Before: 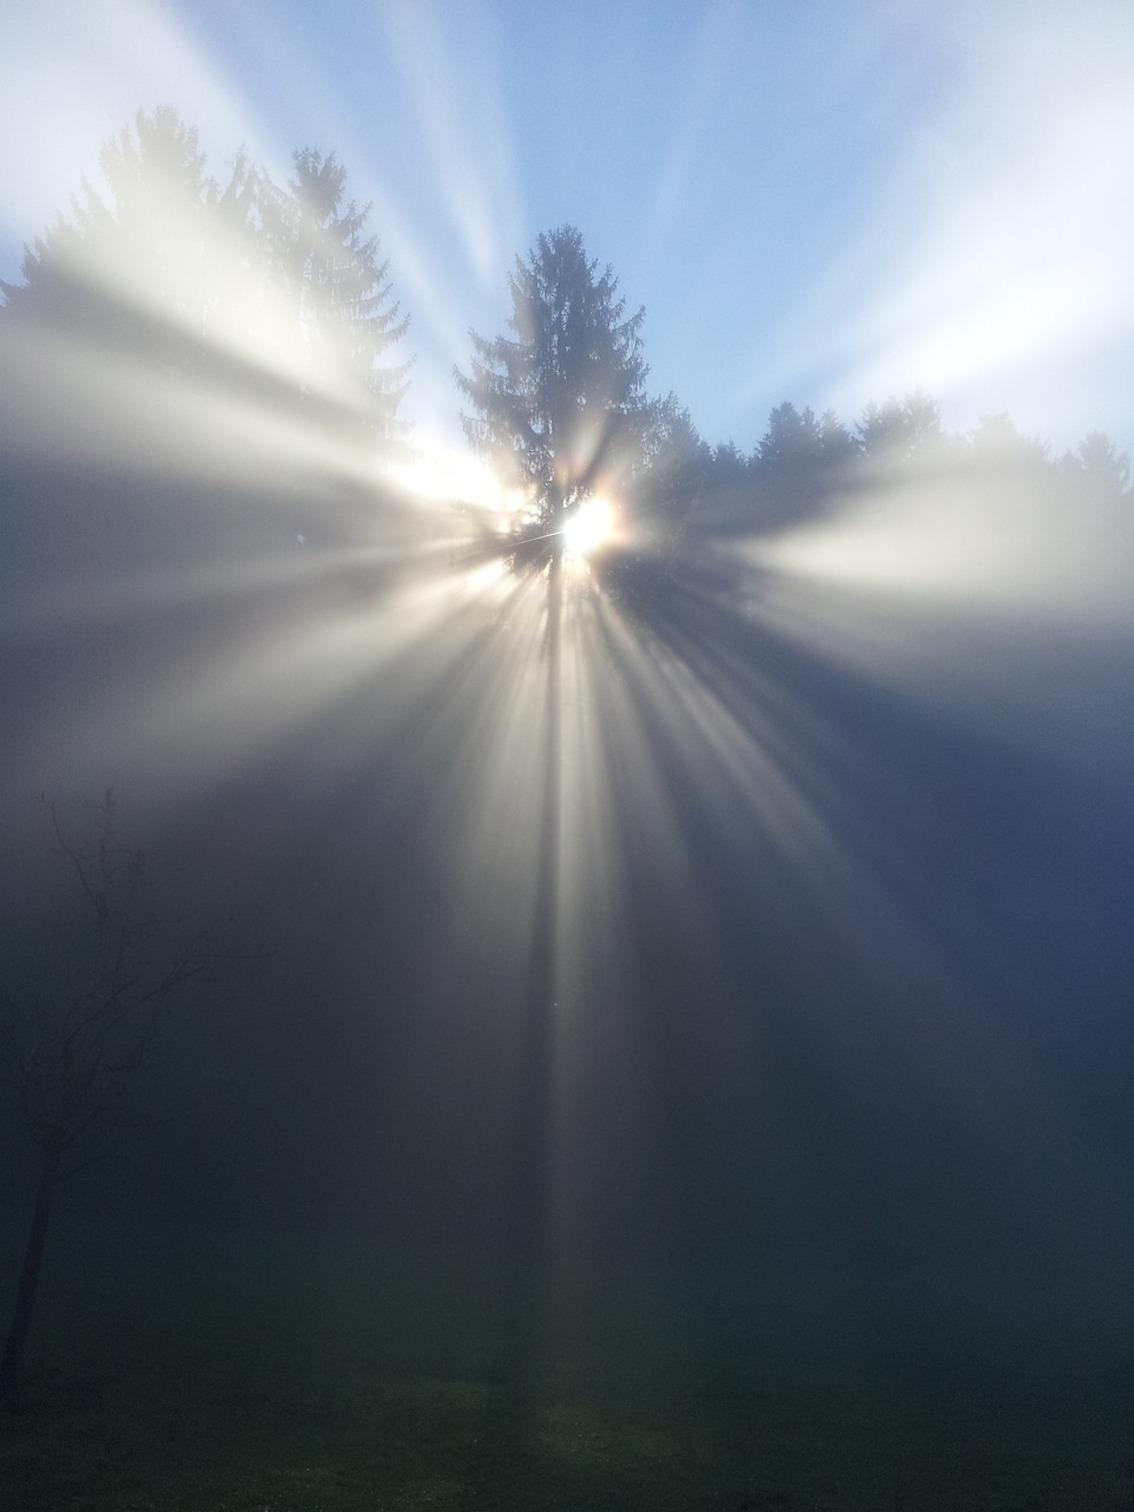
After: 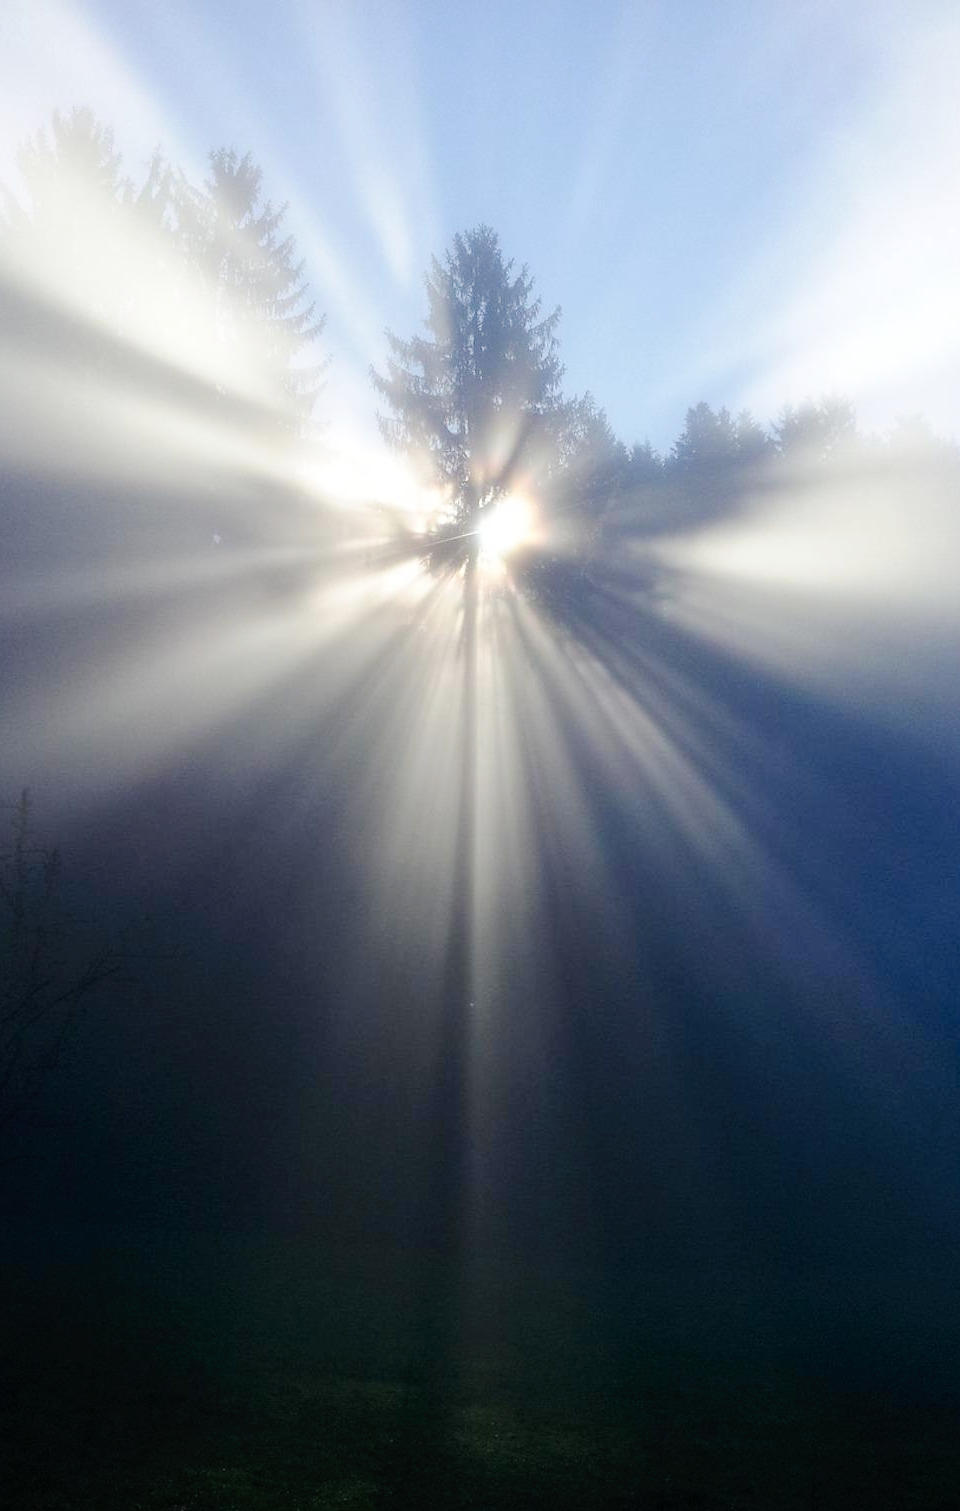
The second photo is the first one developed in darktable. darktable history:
tone curve: curves: ch0 [(0, 0) (0.003, 0) (0.011, 0.001) (0.025, 0.003) (0.044, 0.005) (0.069, 0.012) (0.1, 0.023) (0.136, 0.039) (0.177, 0.088) (0.224, 0.15) (0.277, 0.24) (0.335, 0.337) (0.399, 0.437) (0.468, 0.535) (0.543, 0.629) (0.623, 0.71) (0.709, 0.782) (0.801, 0.856) (0.898, 0.94) (1, 1)], preserve colors none
crop: left 7.493%, right 7.816%
